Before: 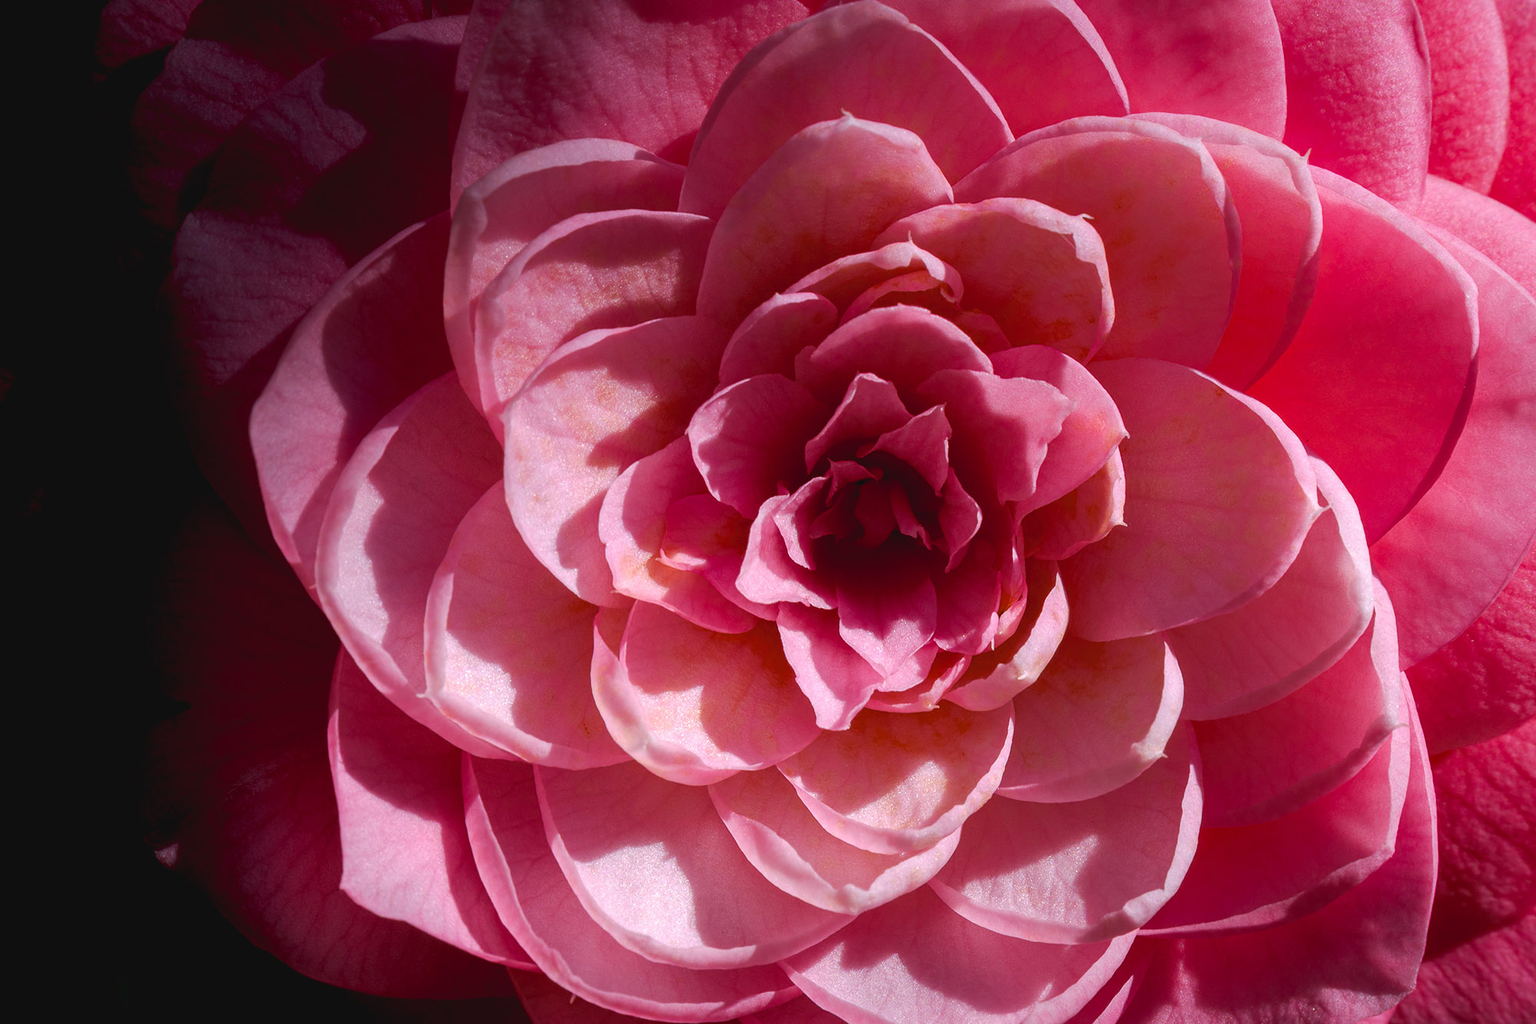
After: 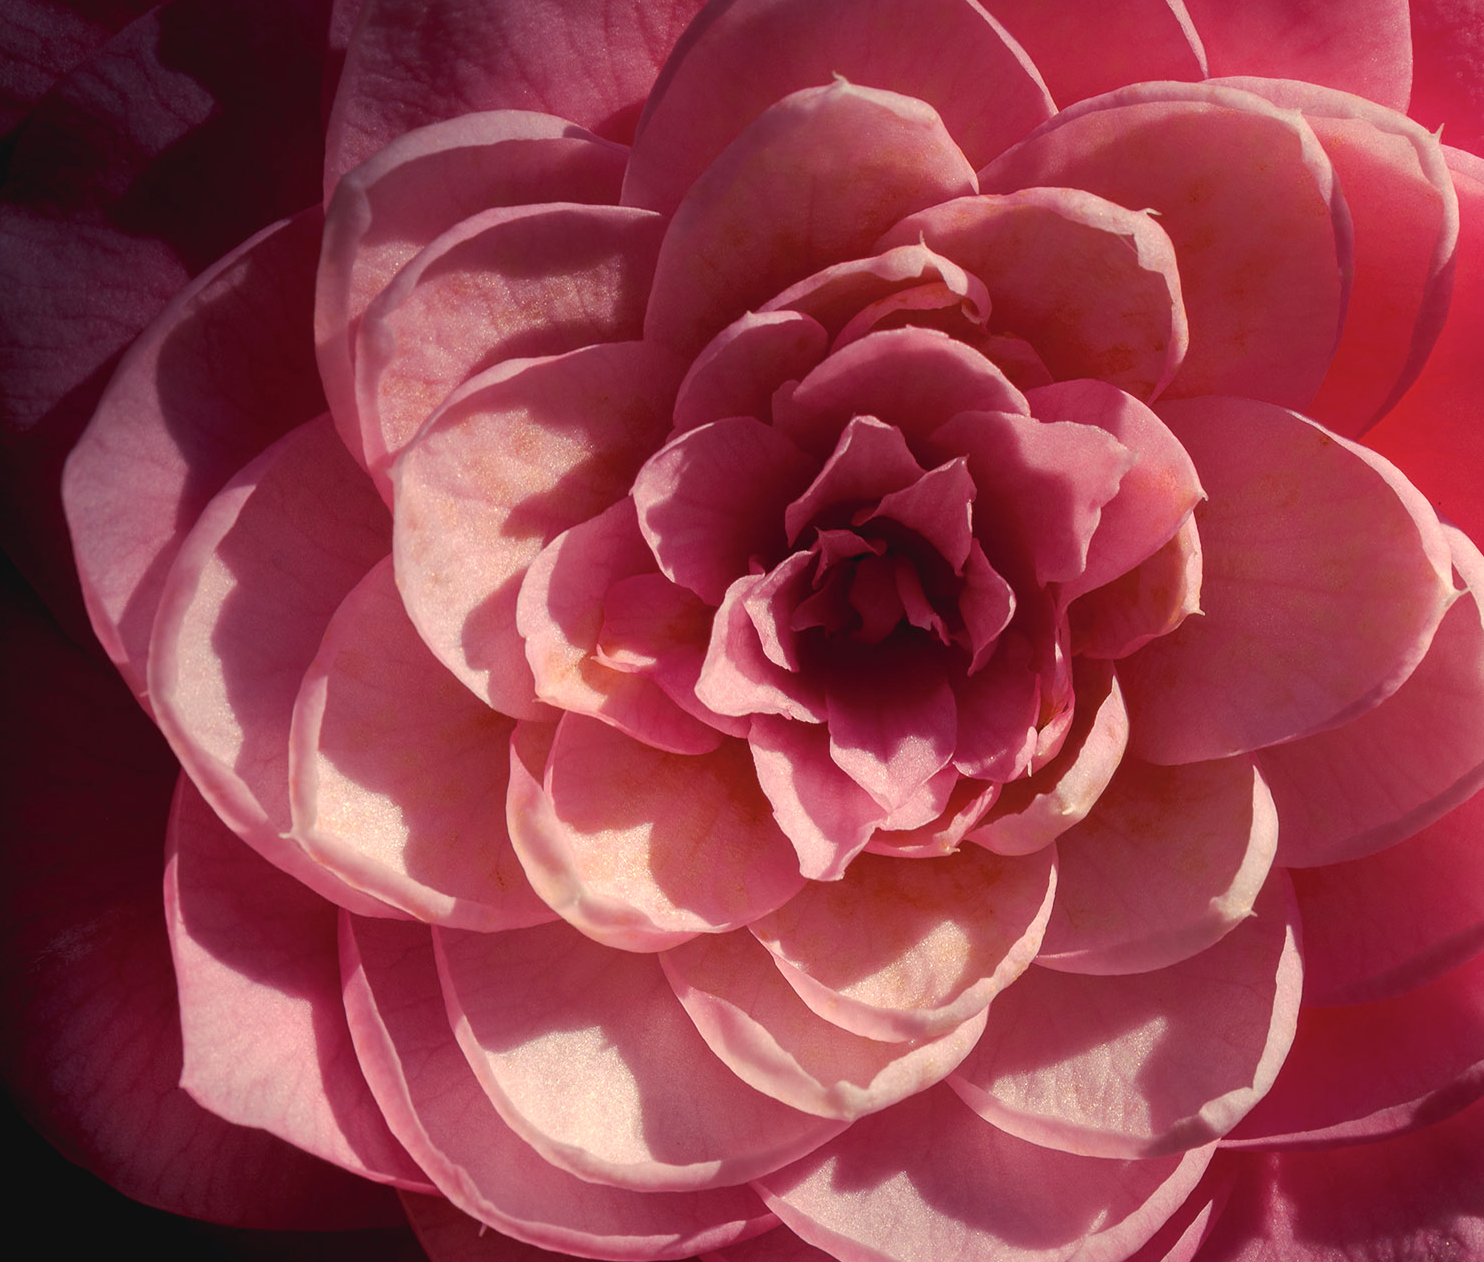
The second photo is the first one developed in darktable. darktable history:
crop and rotate: left 13.15%, top 5.251%, right 12.609%
color balance rgb: shadows lift › chroma 2%, shadows lift › hue 263°, highlights gain › chroma 8%, highlights gain › hue 84°, linear chroma grading › global chroma -15%, saturation formula JzAzBz (2021)
